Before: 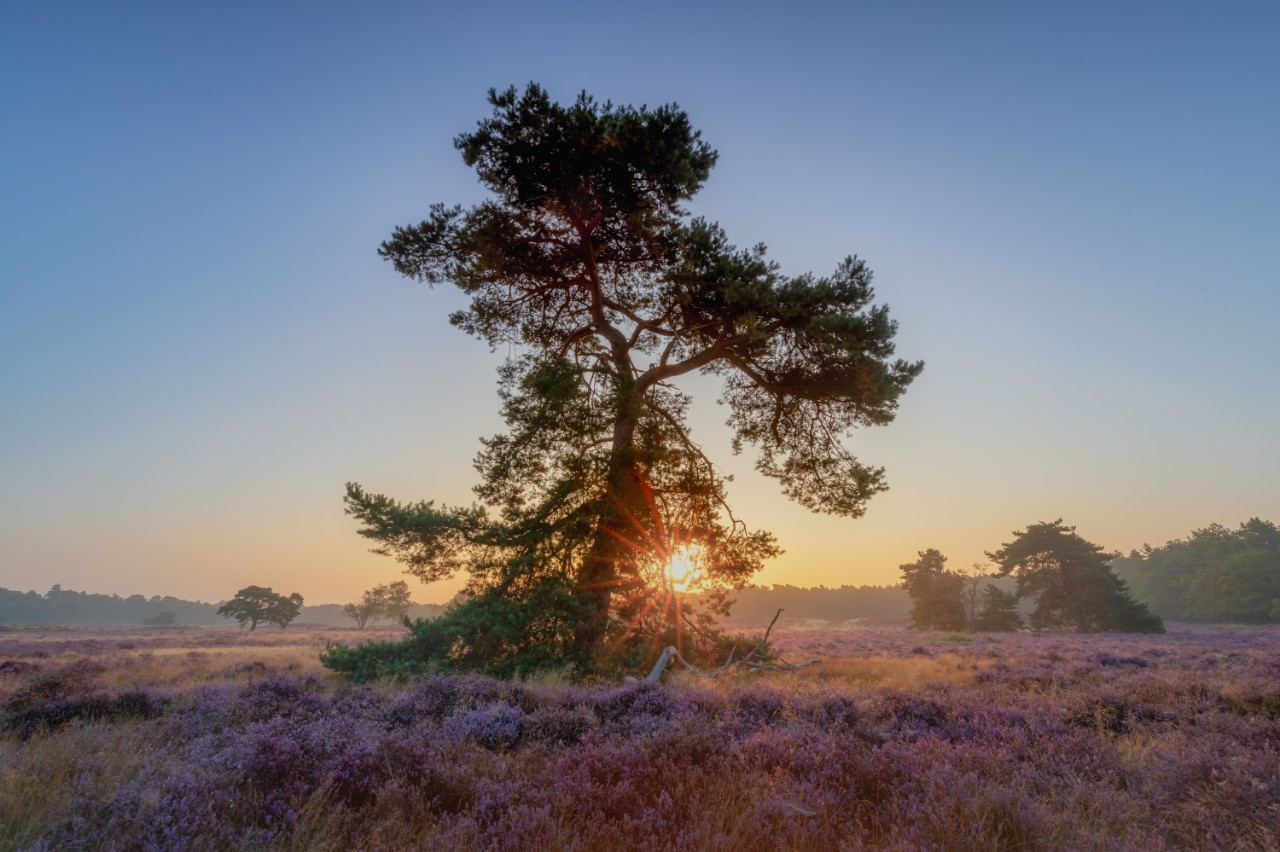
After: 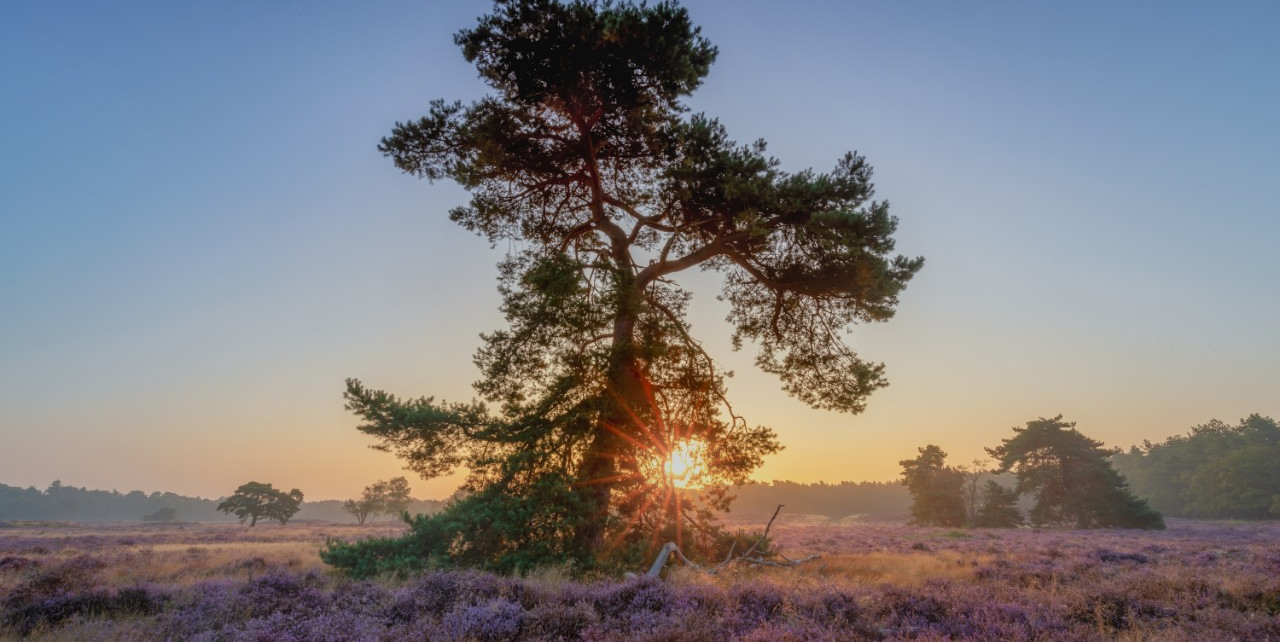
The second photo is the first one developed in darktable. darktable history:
crop and rotate: top 12.276%, bottom 12.273%
local contrast: detail 110%
